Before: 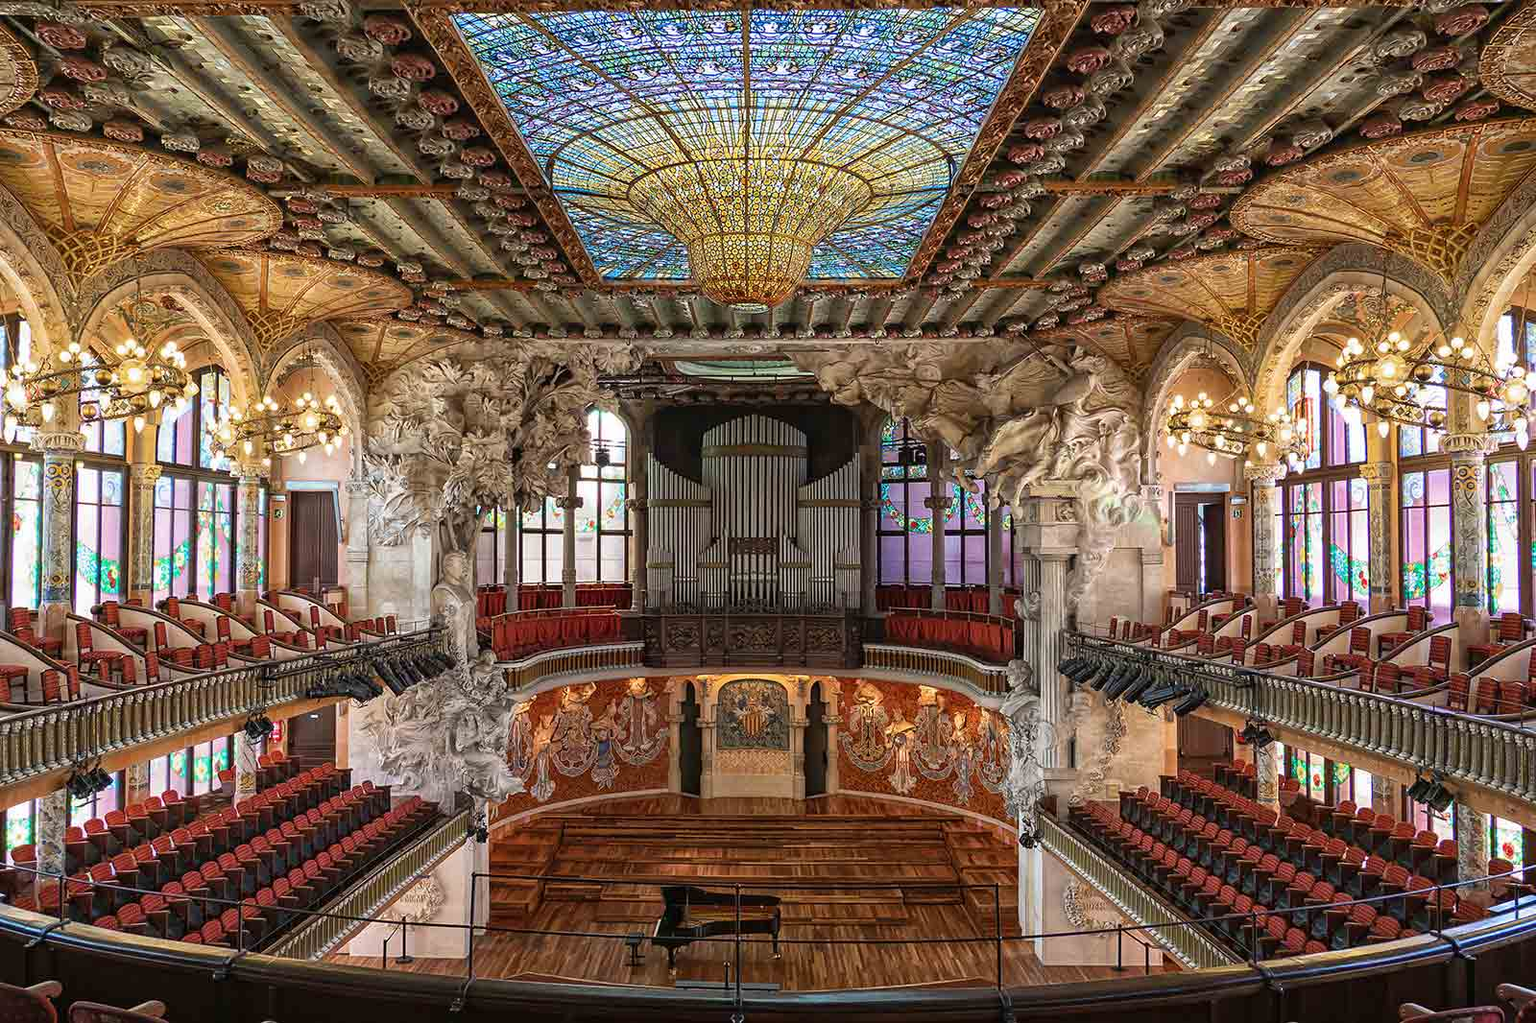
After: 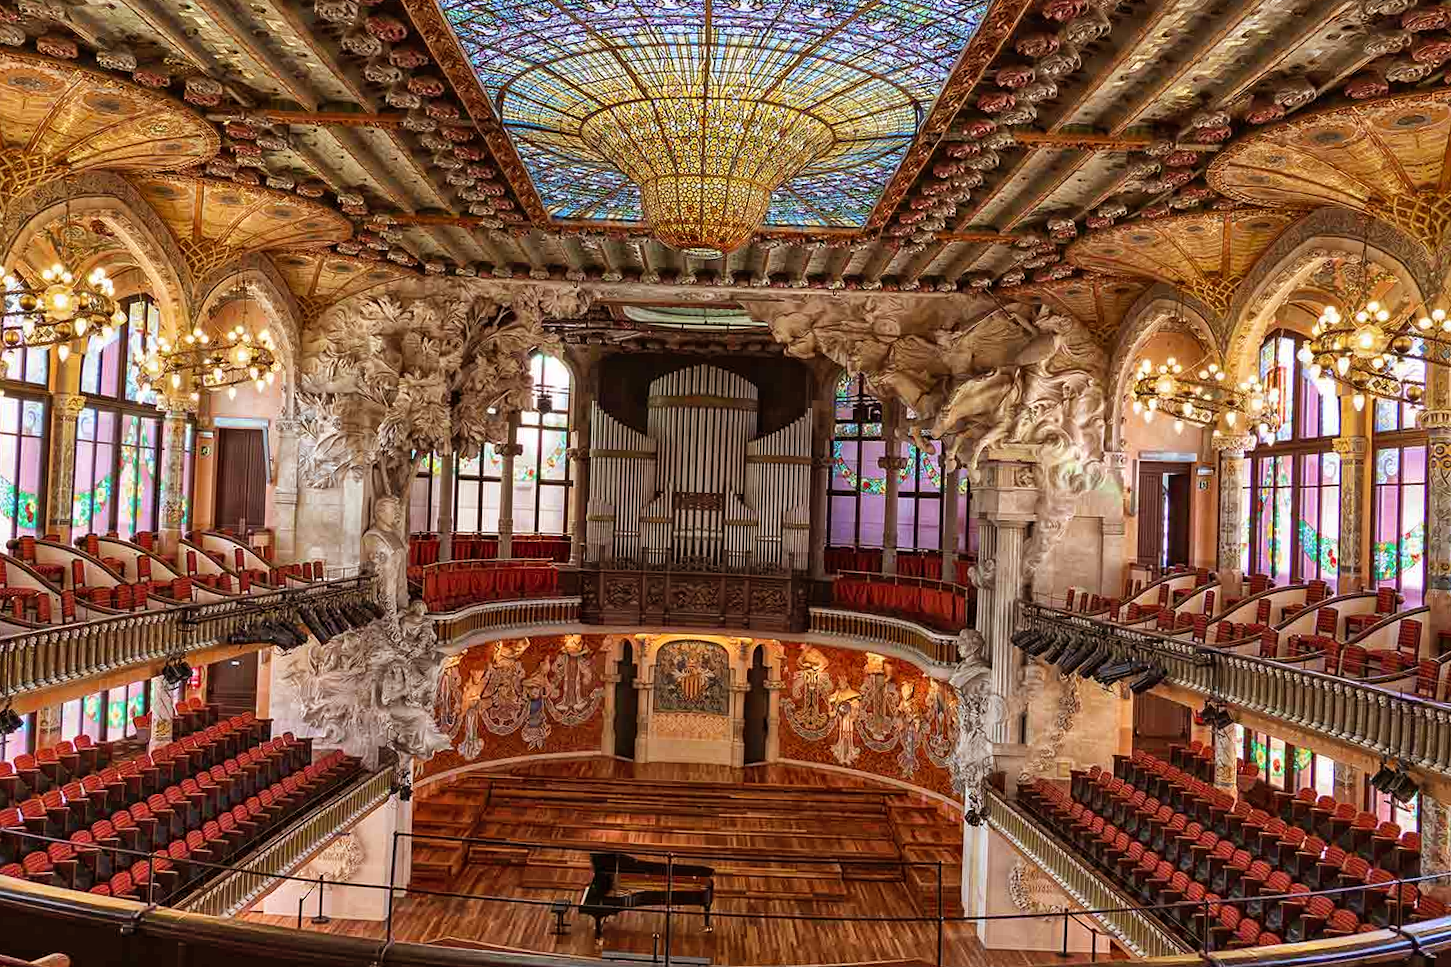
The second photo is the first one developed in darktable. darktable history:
crop and rotate: angle -1.96°, left 3.097%, top 4.154%, right 1.586%, bottom 0.529%
rgb levels: mode RGB, independent channels, levels [[0, 0.5, 1], [0, 0.521, 1], [0, 0.536, 1]]
shadows and highlights: soften with gaussian
